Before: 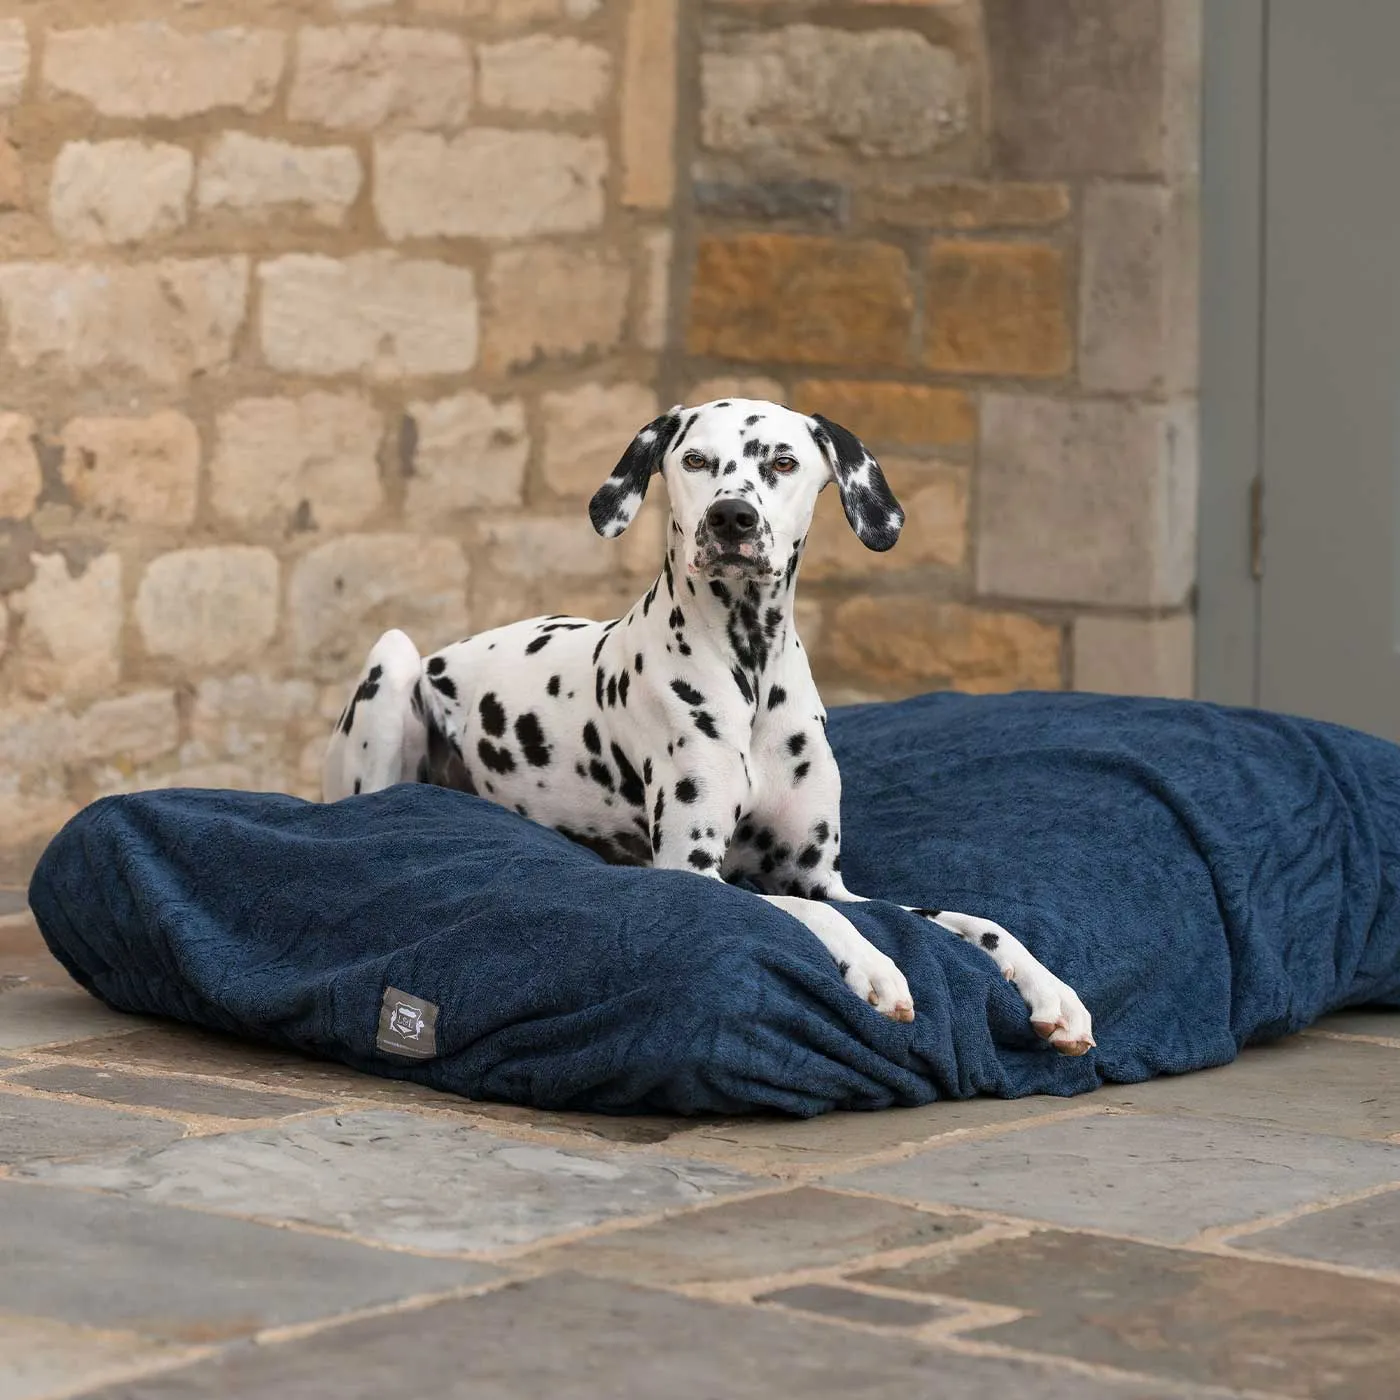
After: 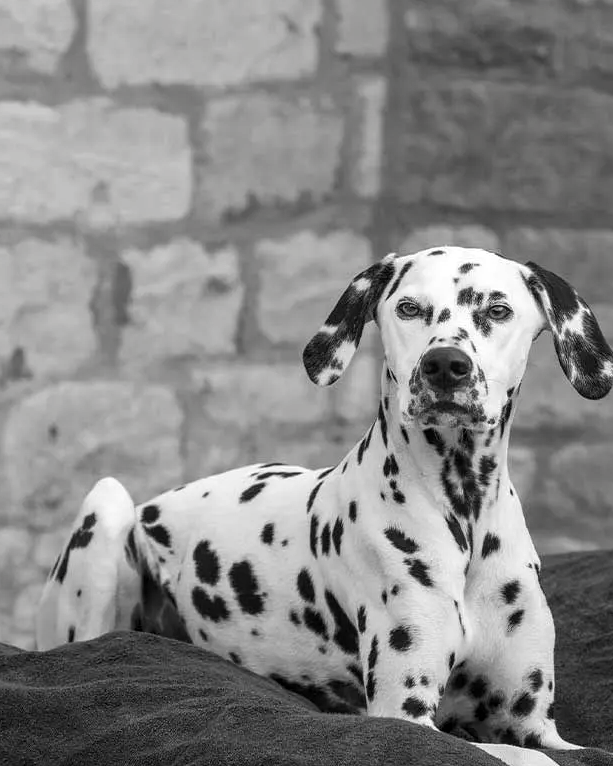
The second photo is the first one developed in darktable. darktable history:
contrast brightness saturation: saturation -0.987
local contrast: on, module defaults
crop: left 20.475%, top 10.906%, right 35.677%, bottom 34.322%
